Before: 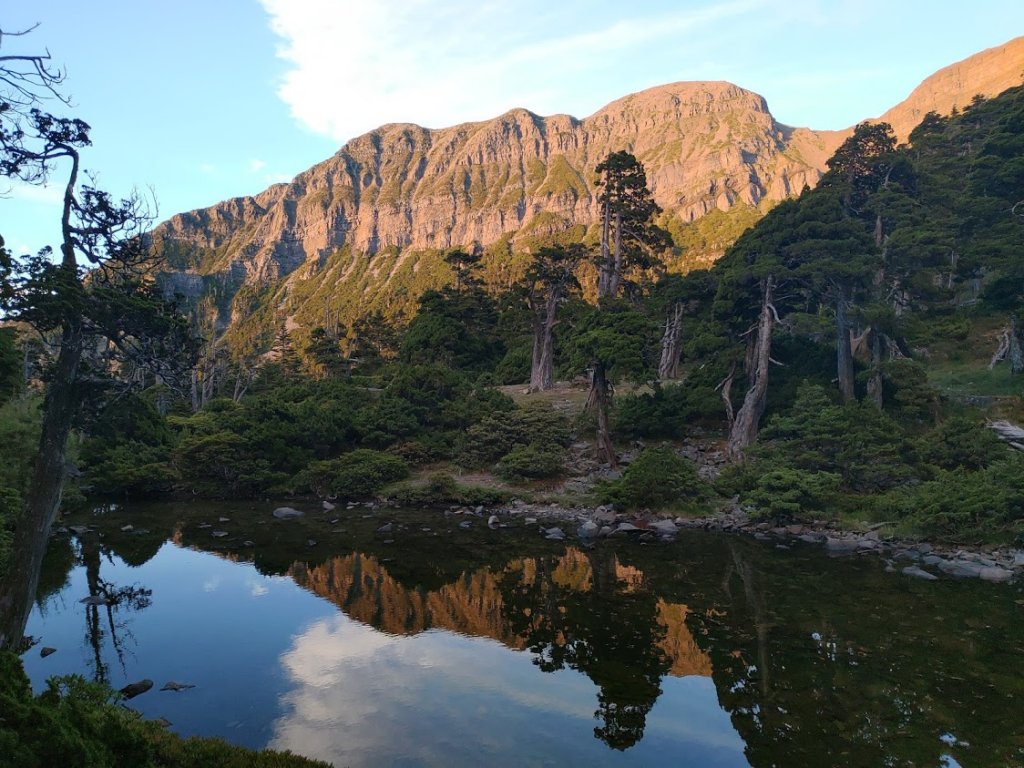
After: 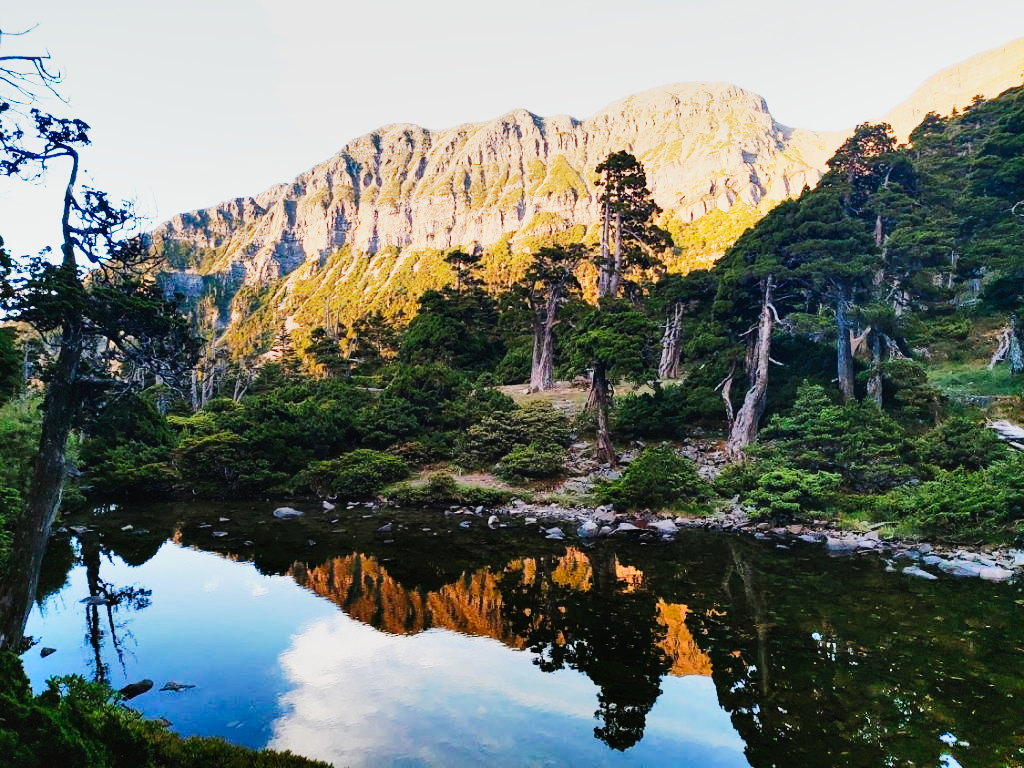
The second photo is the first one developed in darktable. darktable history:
base curve: curves: ch0 [(0, 0) (0.007, 0.004) (0.027, 0.03) (0.046, 0.07) (0.207, 0.54) (0.442, 0.872) (0.673, 0.972) (1, 1)], preserve colors none
shadows and highlights: low approximation 0.01, soften with gaussian
tone curve: curves: ch0 [(0, 0.012) (0.052, 0.04) (0.107, 0.086) (0.269, 0.266) (0.471, 0.503) (0.731, 0.771) (0.921, 0.909) (0.999, 0.951)]; ch1 [(0, 0) (0.339, 0.298) (0.402, 0.363) (0.444, 0.415) (0.485, 0.469) (0.494, 0.493) (0.504, 0.501) (0.525, 0.534) (0.555, 0.593) (0.594, 0.648) (1, 1)]; ch2 [(0, 0) (0.48, 0.48) (0.504, 0.5) (0.535, 0.557) (0.581, 0.623) (0.649, 0.683) (0.824, 0.815) (1, 1)], preserve colors none
